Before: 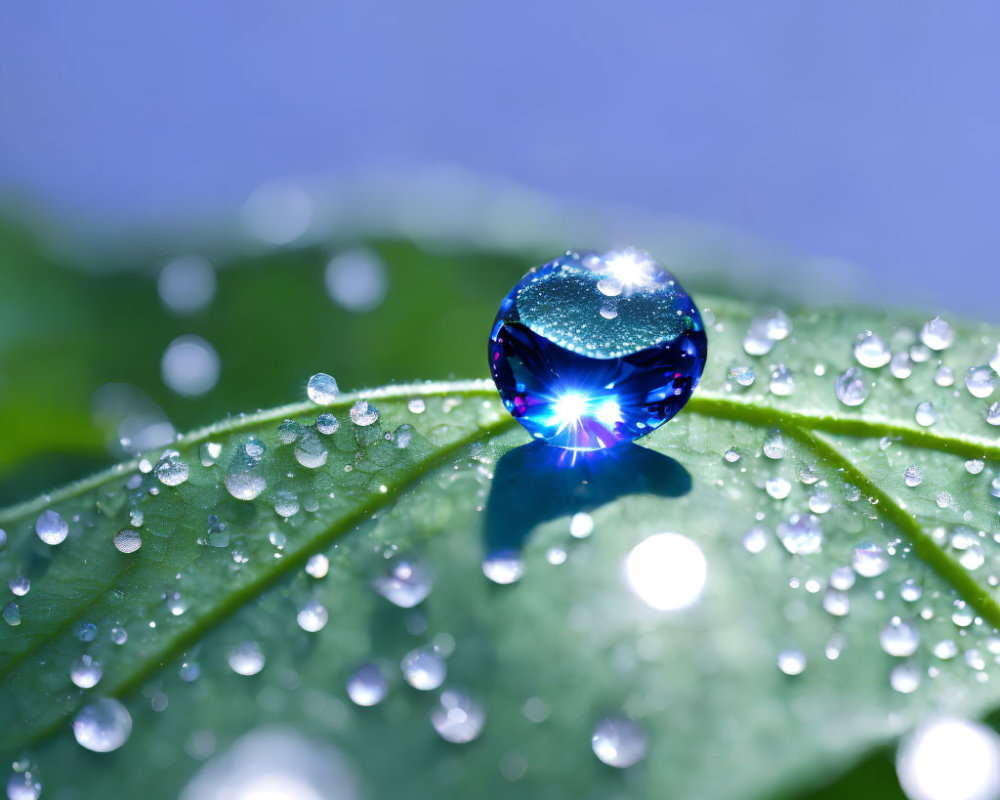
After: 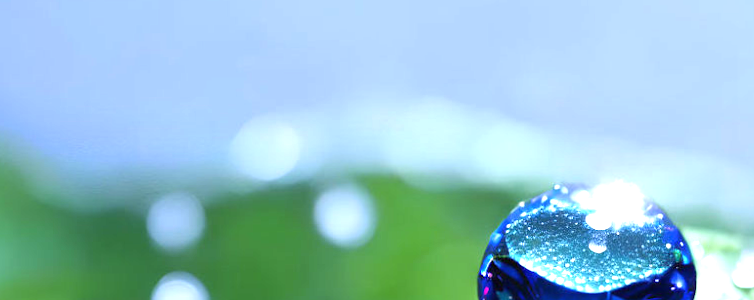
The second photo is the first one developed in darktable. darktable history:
exposure: black level correction 0, exposure 1.379 EV, compensate exposure bias true, compensate highlight preservation false
crop: left 0.579%, top 7.627%, right 23.167%, bottom 54.275%
rotate and perspective: rotation -0.45°, automatic cropping original format, crop left 0.008, crop right 0.992, crop top 0.012, crop bottom 0.988
